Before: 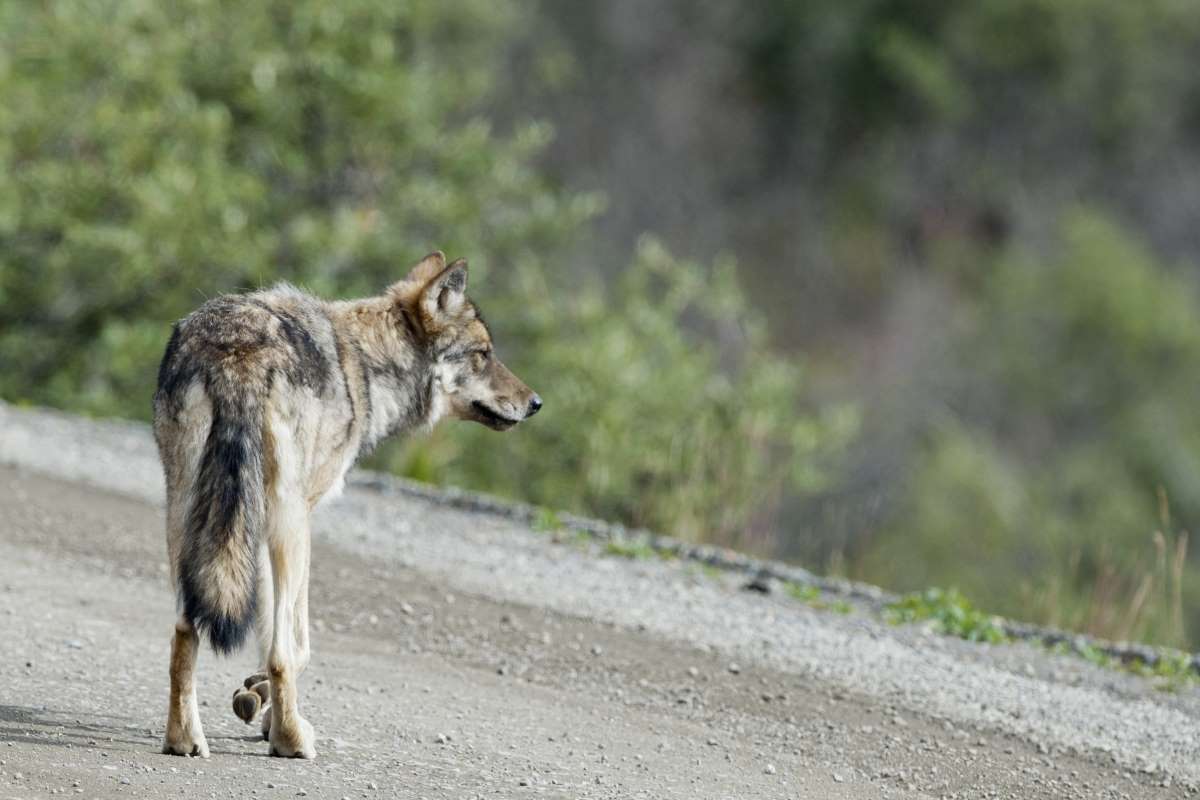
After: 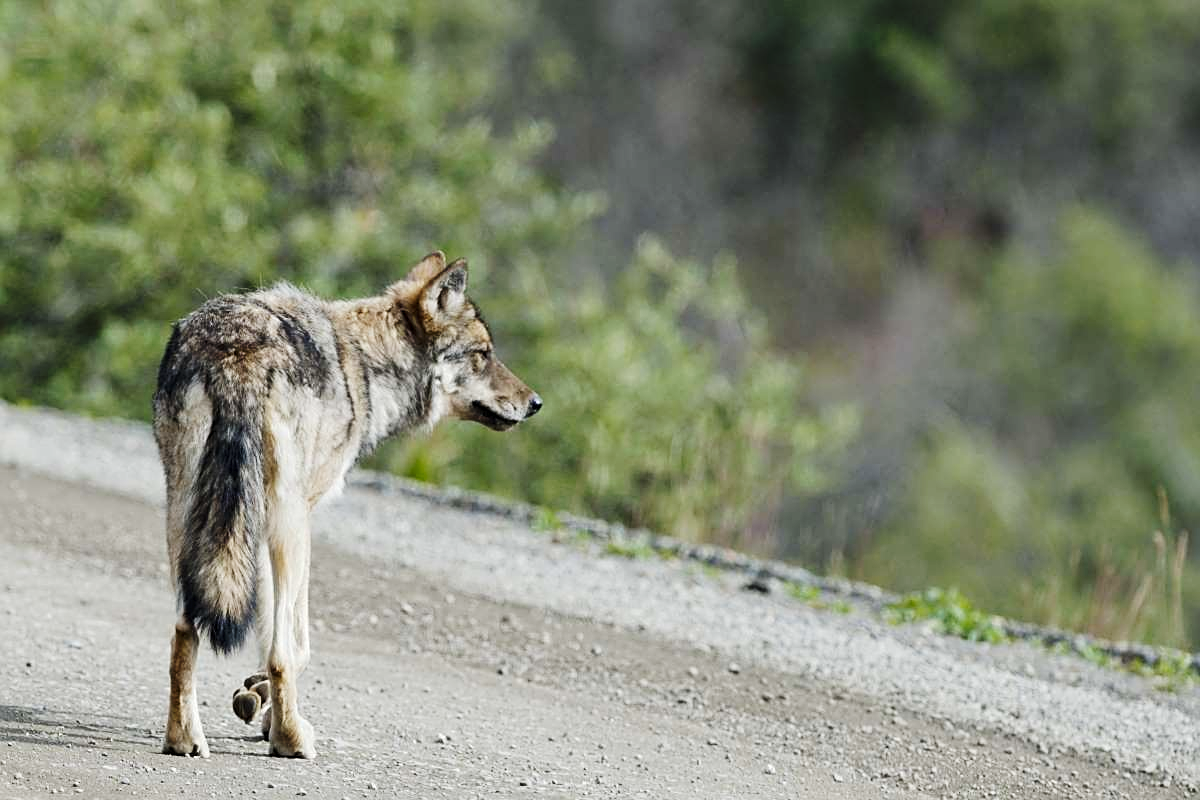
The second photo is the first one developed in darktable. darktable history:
sharpen: on, module defaults
tone curve: curves: ch0 [(0, 0) (0.003, 0.018) (0.011, 0.019) (0.025, 0.024) (0.044, 0.037) (0.069, 0.053) (0.1, 0.075) (0.136, 0.105) (0.177, 0.136) (0.224, 0.179) (0.277, 0.244) (0.335, 0.319) (0.399, 0.4) (0.468, 0.495) (0.543, 0.58) (0.623, 0.671) (0.709, 0.757) (0.801, 0.838) (0.898, 0.913) (1, 1)], preserve colors none
